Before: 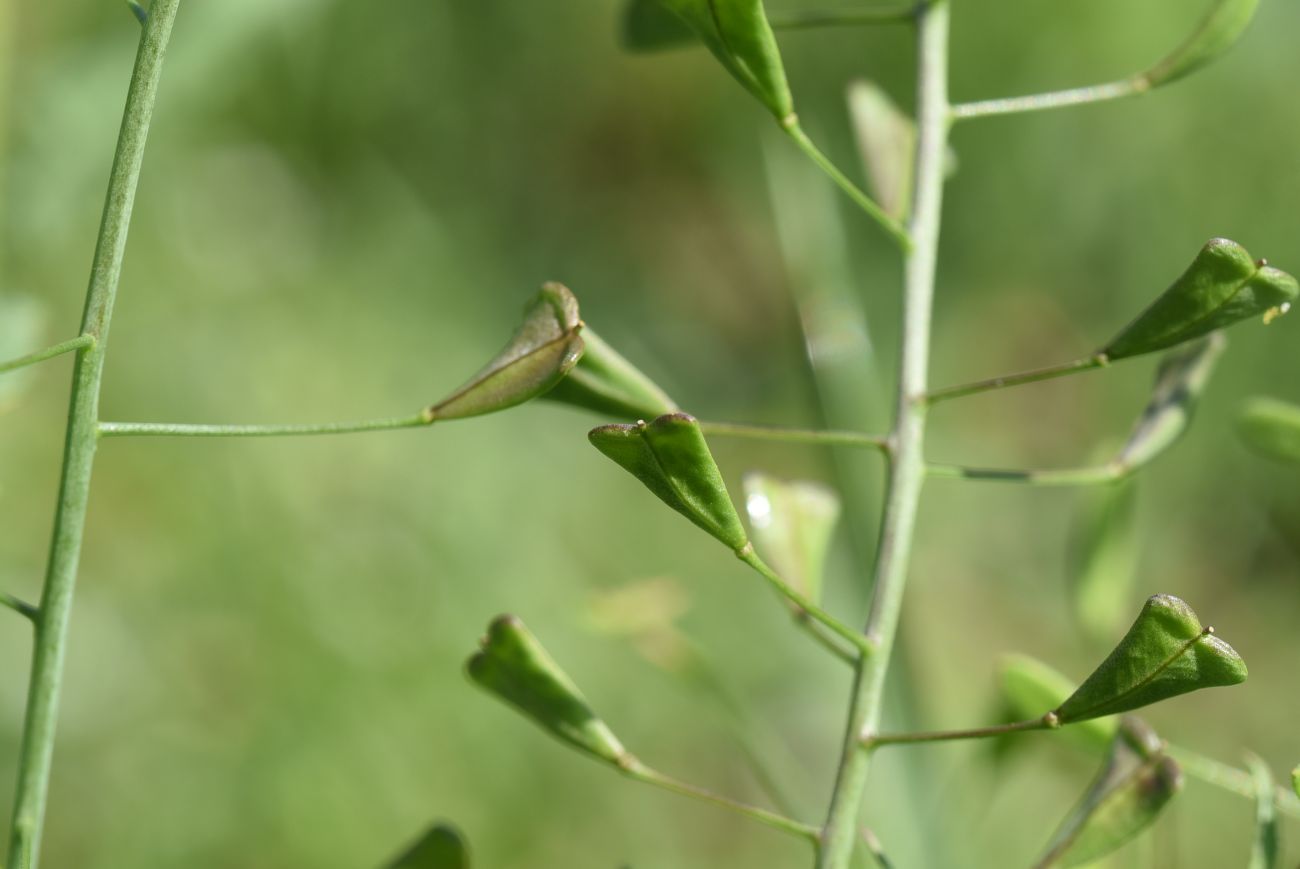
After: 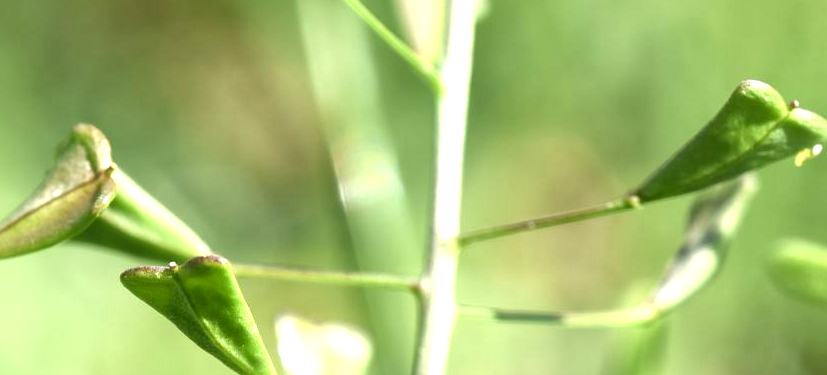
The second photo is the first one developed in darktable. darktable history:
exposure: black level correction 0, exposure 0.5 EV, compensate exposure bias true, compensate highlight preservation false
crop: left 36.005%, top 18.293%, right 0.31%, bottom 38.444%
tone equalizer: on, module defaults
local contrast: mode bilateral grid, contrast 30, coarseness 25, midtone range 0.2
